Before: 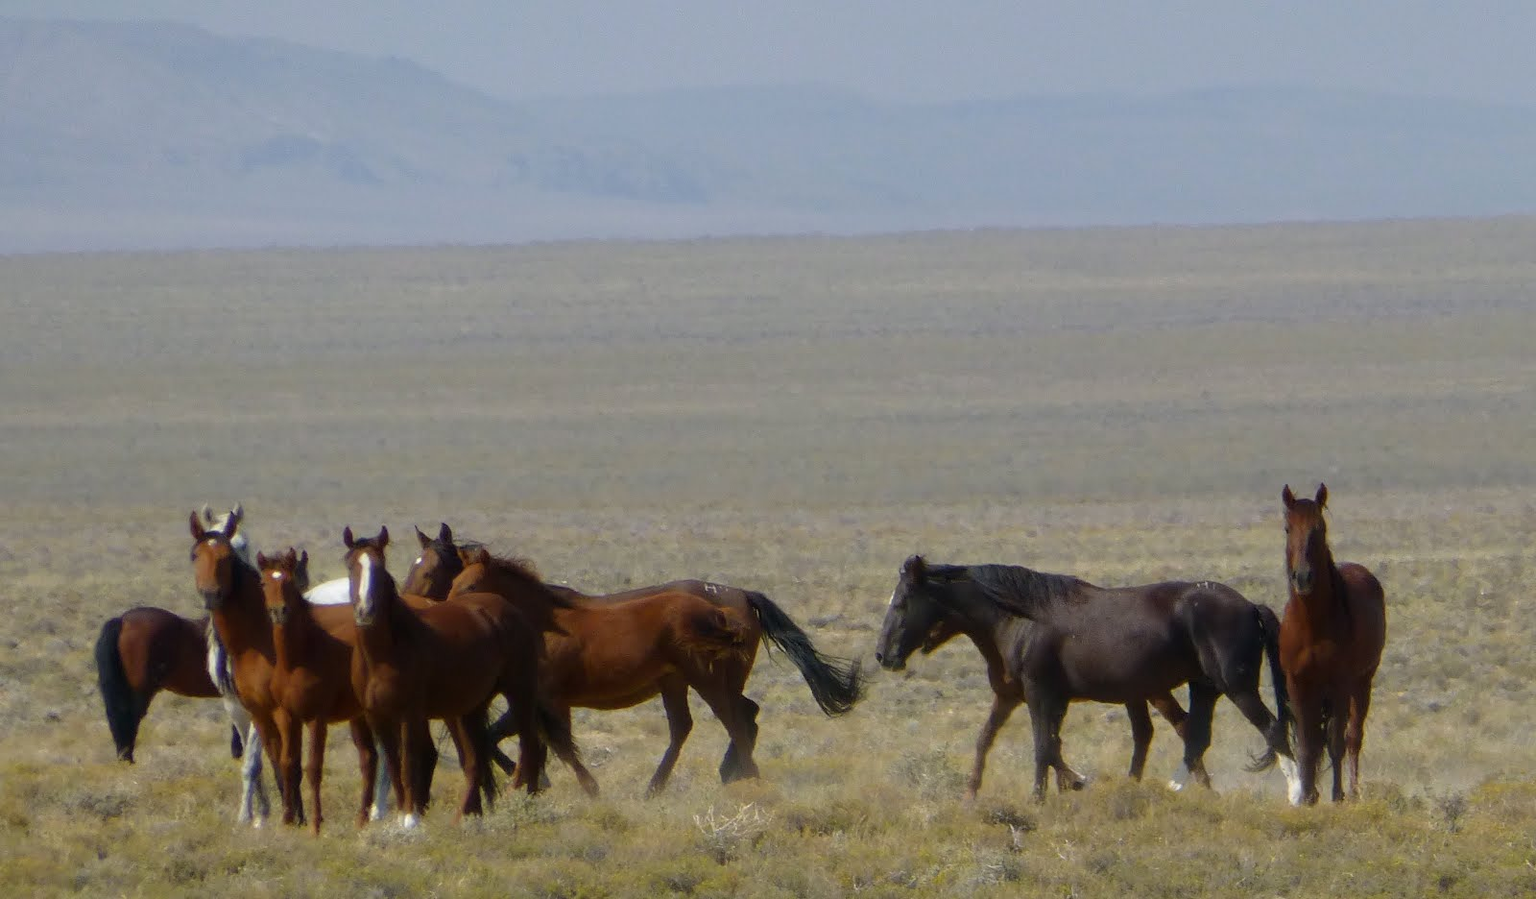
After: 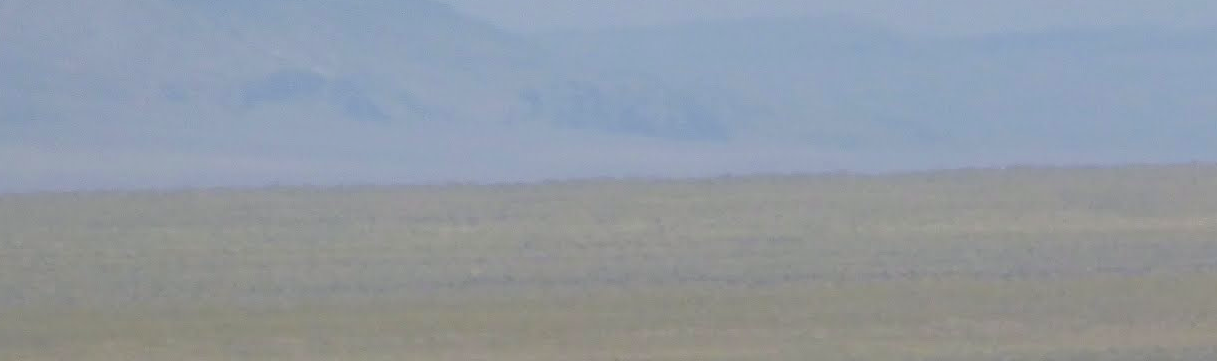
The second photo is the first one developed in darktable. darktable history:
color balance rgb: global offset › luminance 0.725%, linear chroma grading › global chroma 8.902%, perceptual saturation grading › global saturation 19.417%
crop: left 0.567%, top 7.643%, right 23.328%, bottom 53.708%
